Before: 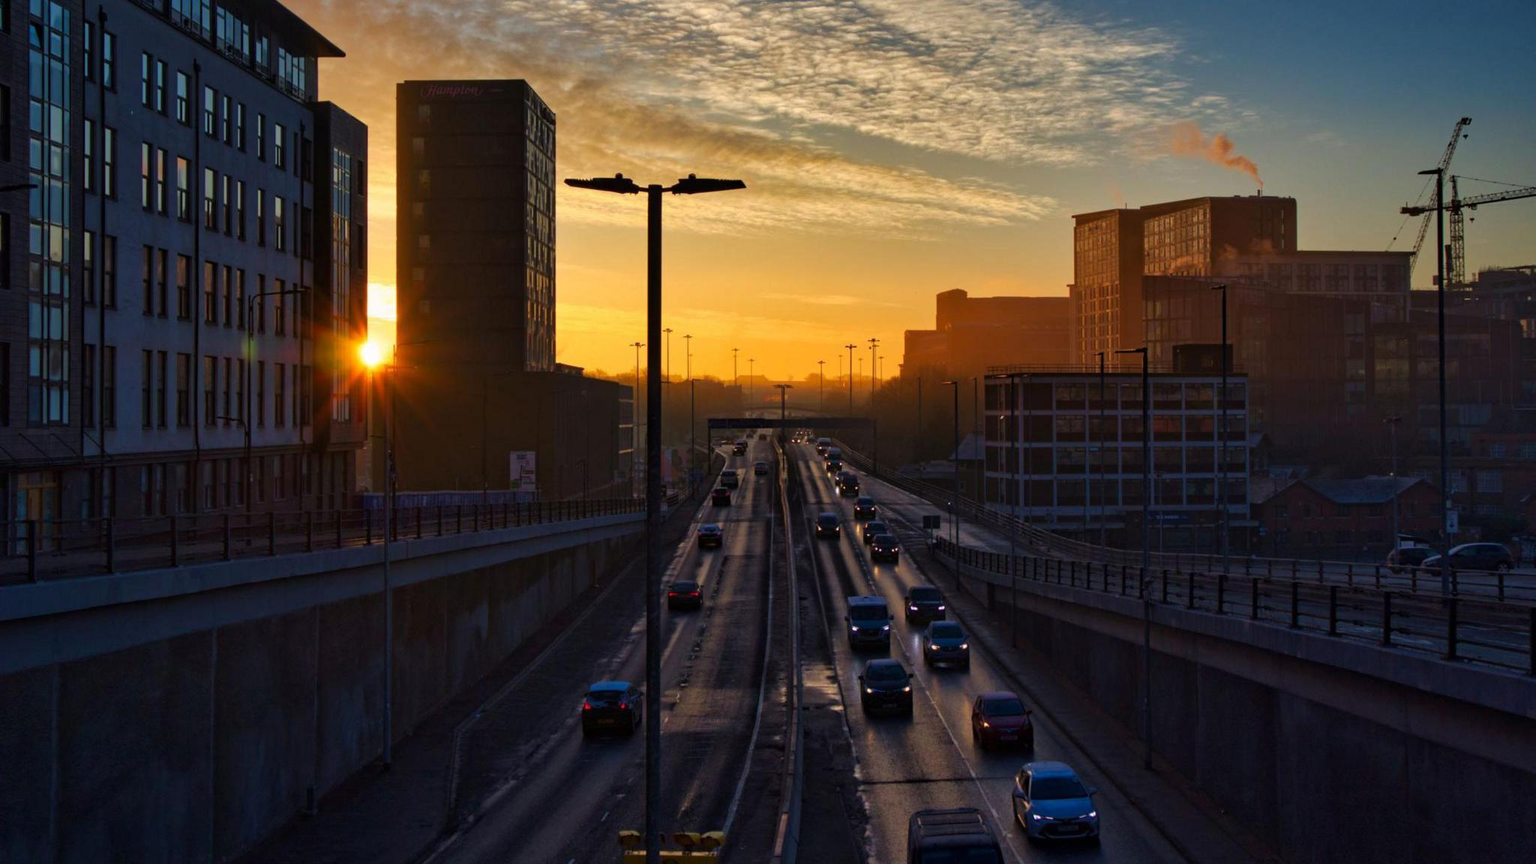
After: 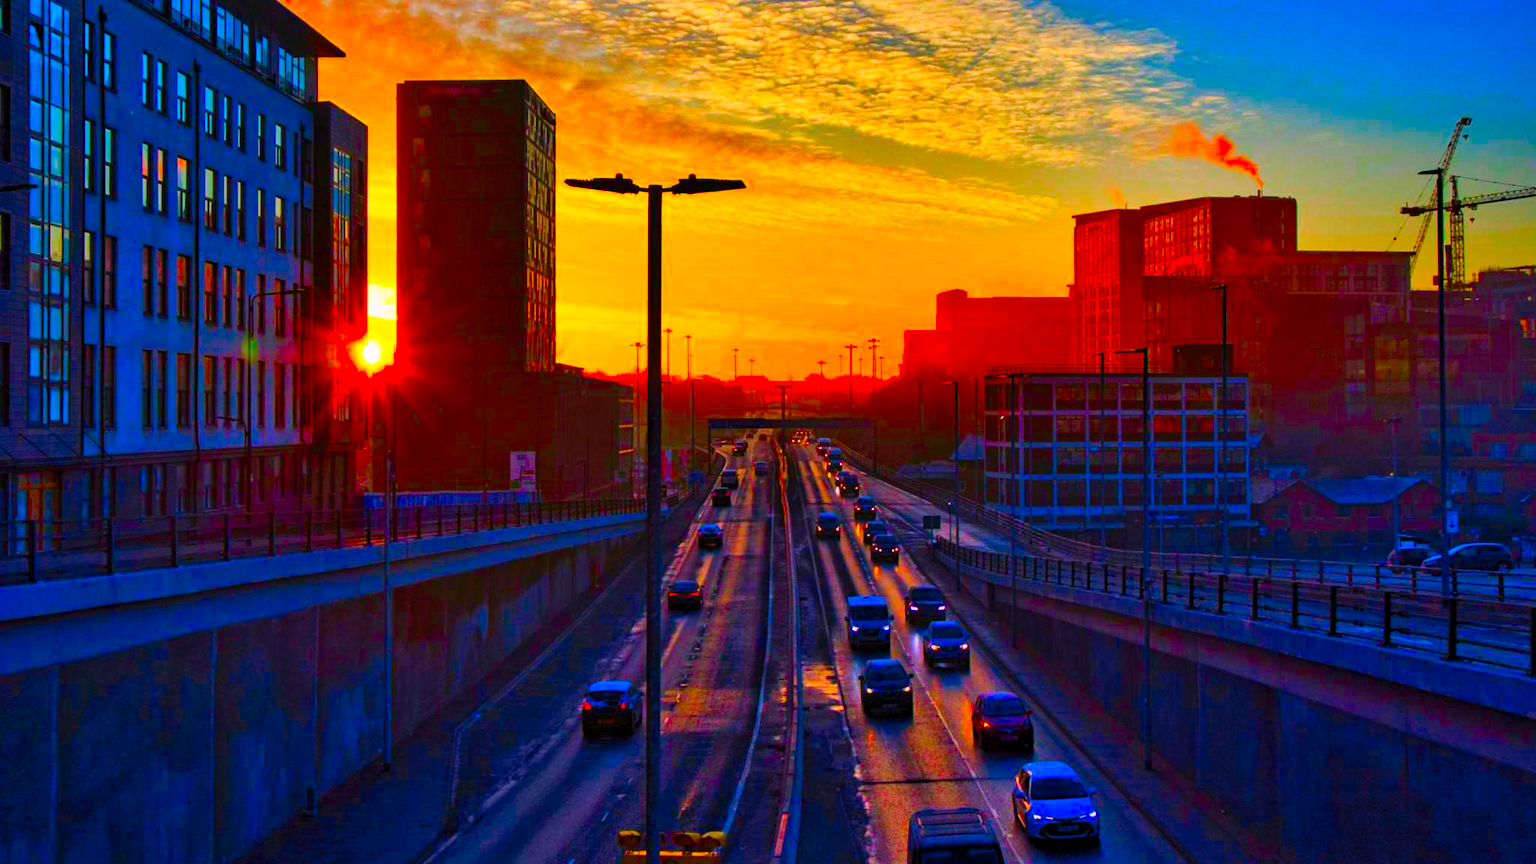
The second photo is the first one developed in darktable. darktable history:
exposure: black level correction 0.001, compensate highlight preservation false
color correction: highlights a* 1.52, highlights b* -1.73, saturation 2.48
contrast brightness saturation: contrast 0.2, brightness 0.169, saturation 0.224
color balance rgb: power › hue 330.11°, perceptual saturation grading › global saturation 34.796%, perceptual saturation grading › highlights -29.793%, perceptual saturation grading › shadows 34.781%, global vibrance 9.573%
shadows and highlights: radius 127.92, shadows 30.37, highlights -30.86, shadows color adjustment 99.13%, highlights color adjustment 0.215%, low approximation 0.01, soften with gaussian
